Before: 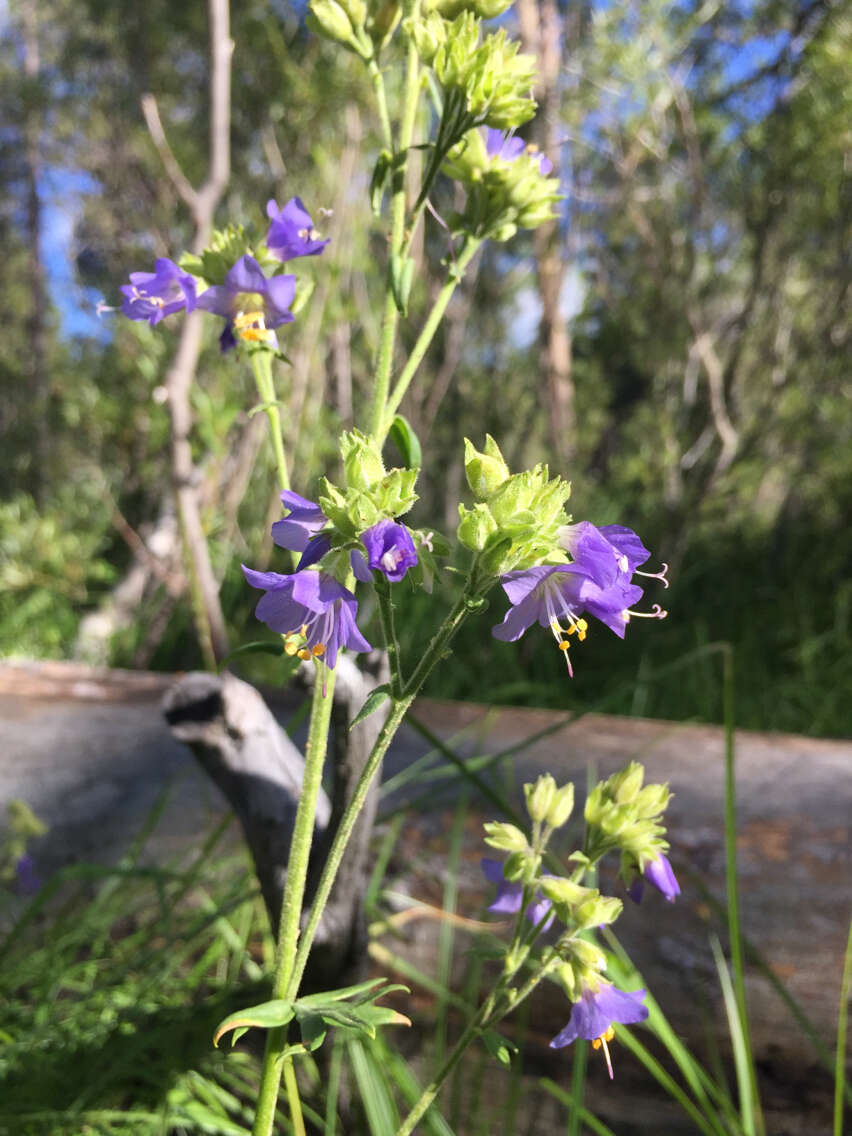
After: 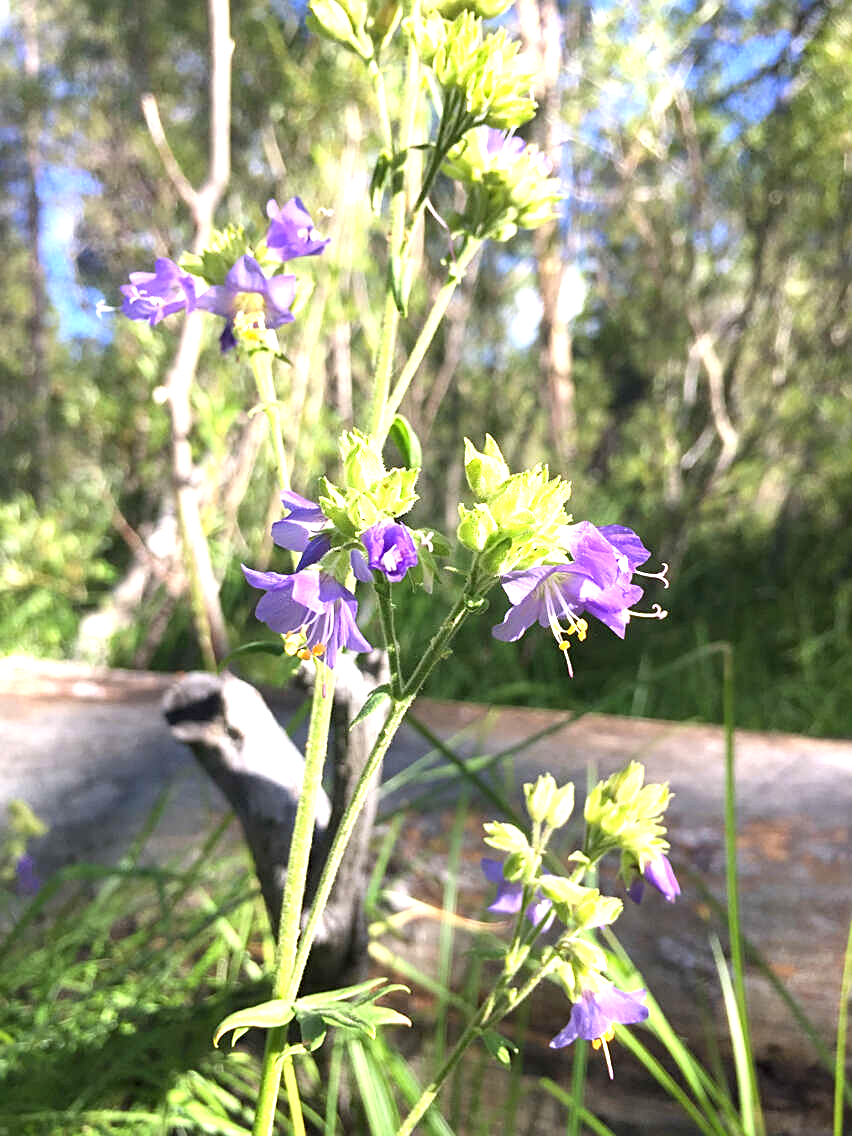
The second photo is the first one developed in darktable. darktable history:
exposure: black level correction 0.001, exposure 1.129 EV, compensate exposure bias true, compensate highlight preservation false
sharpen: on, module defaults
